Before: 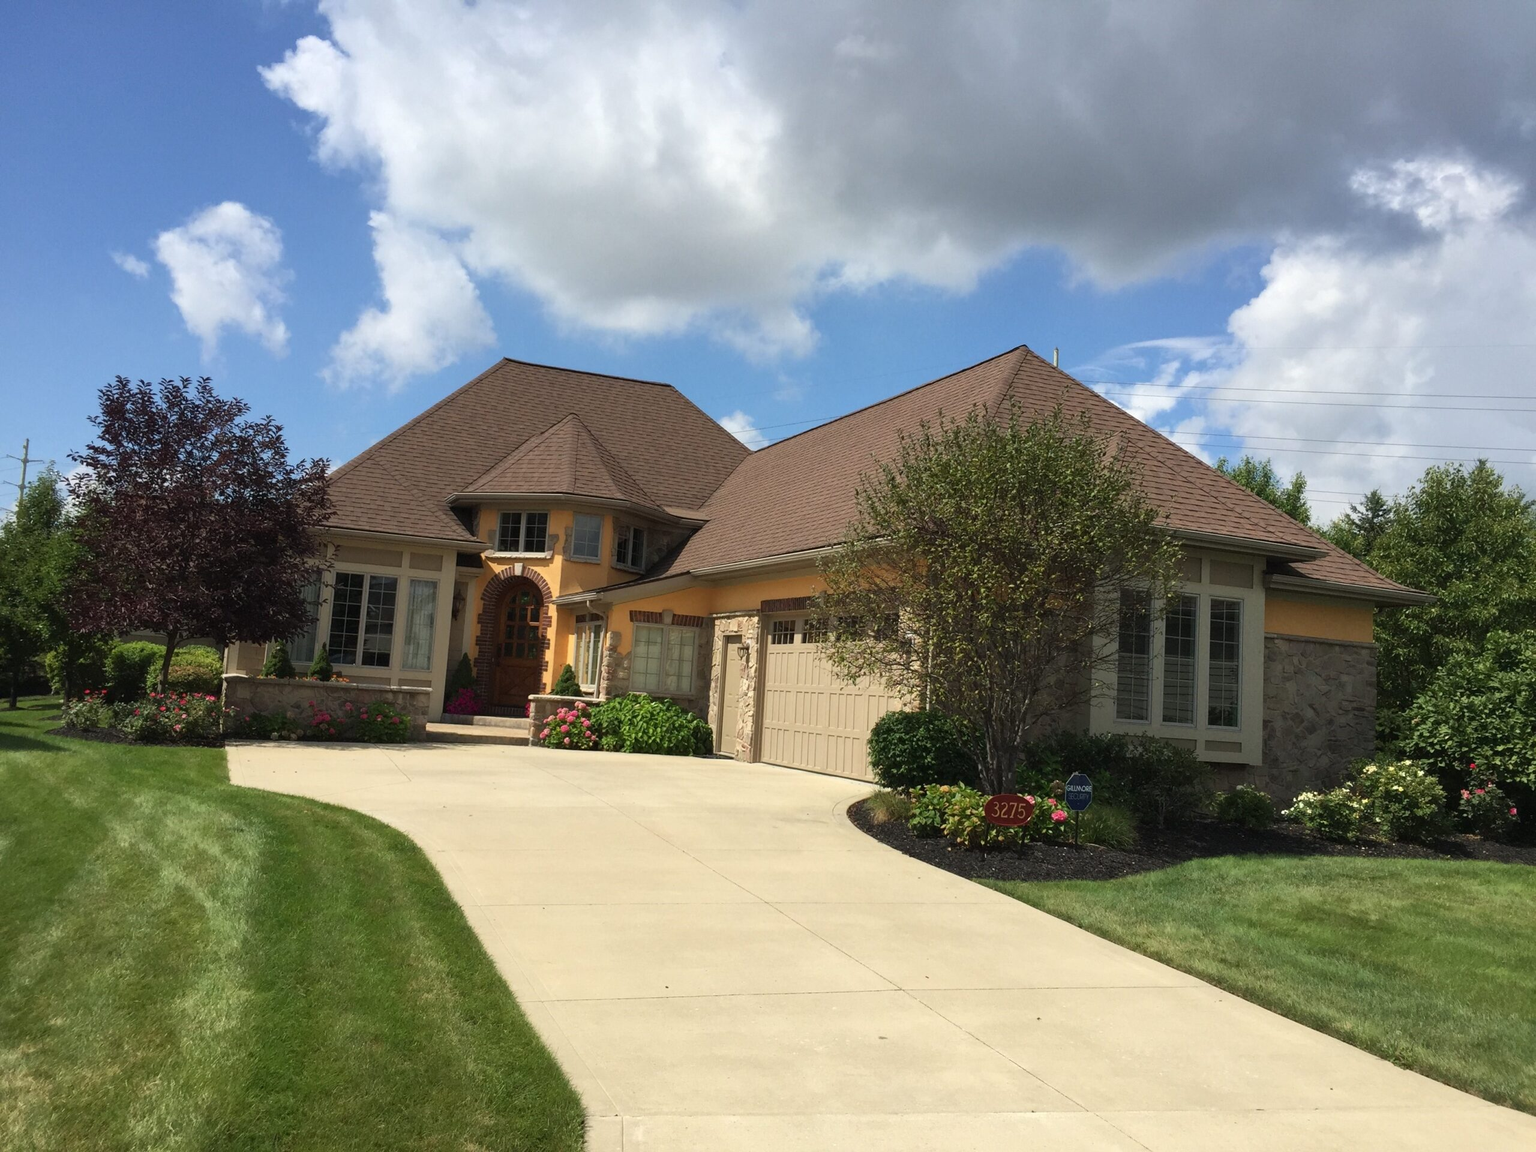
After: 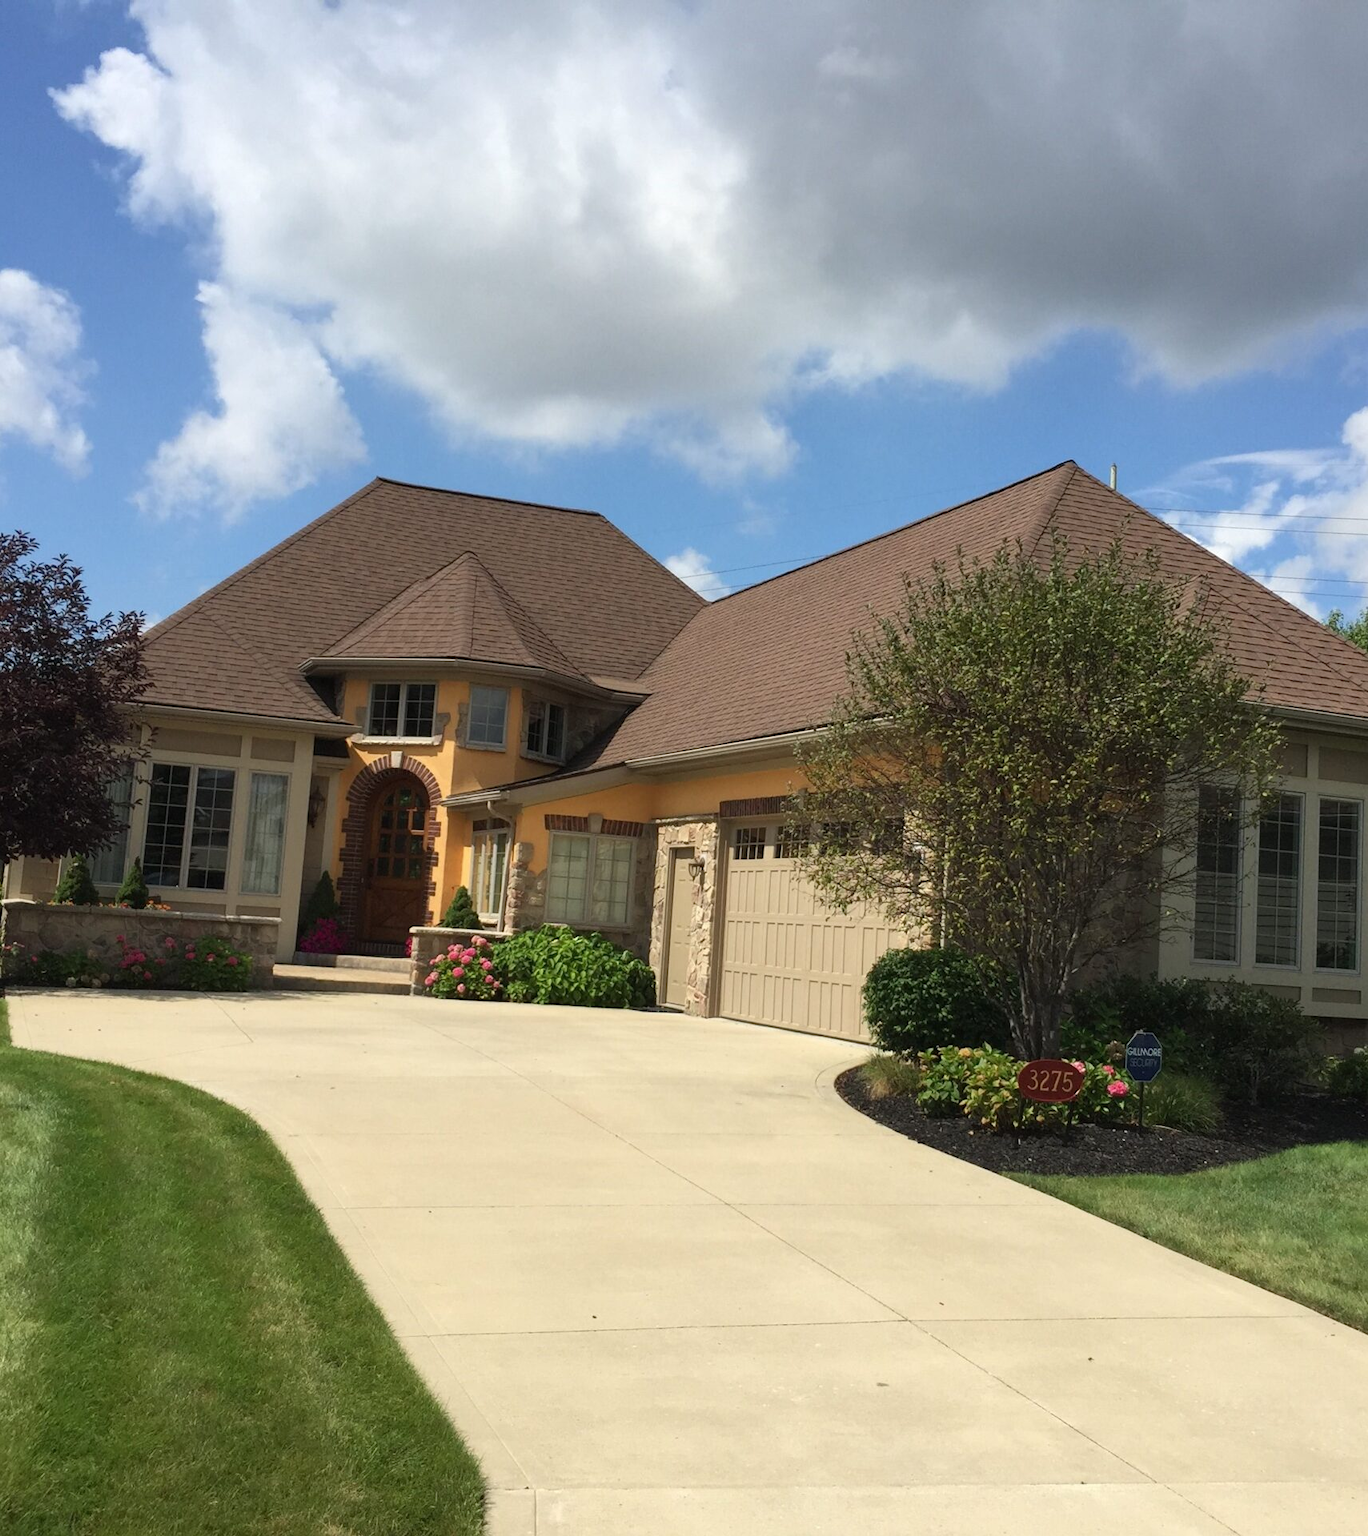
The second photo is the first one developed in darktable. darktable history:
crop and rotate: left 14.436%, right 18.743%
